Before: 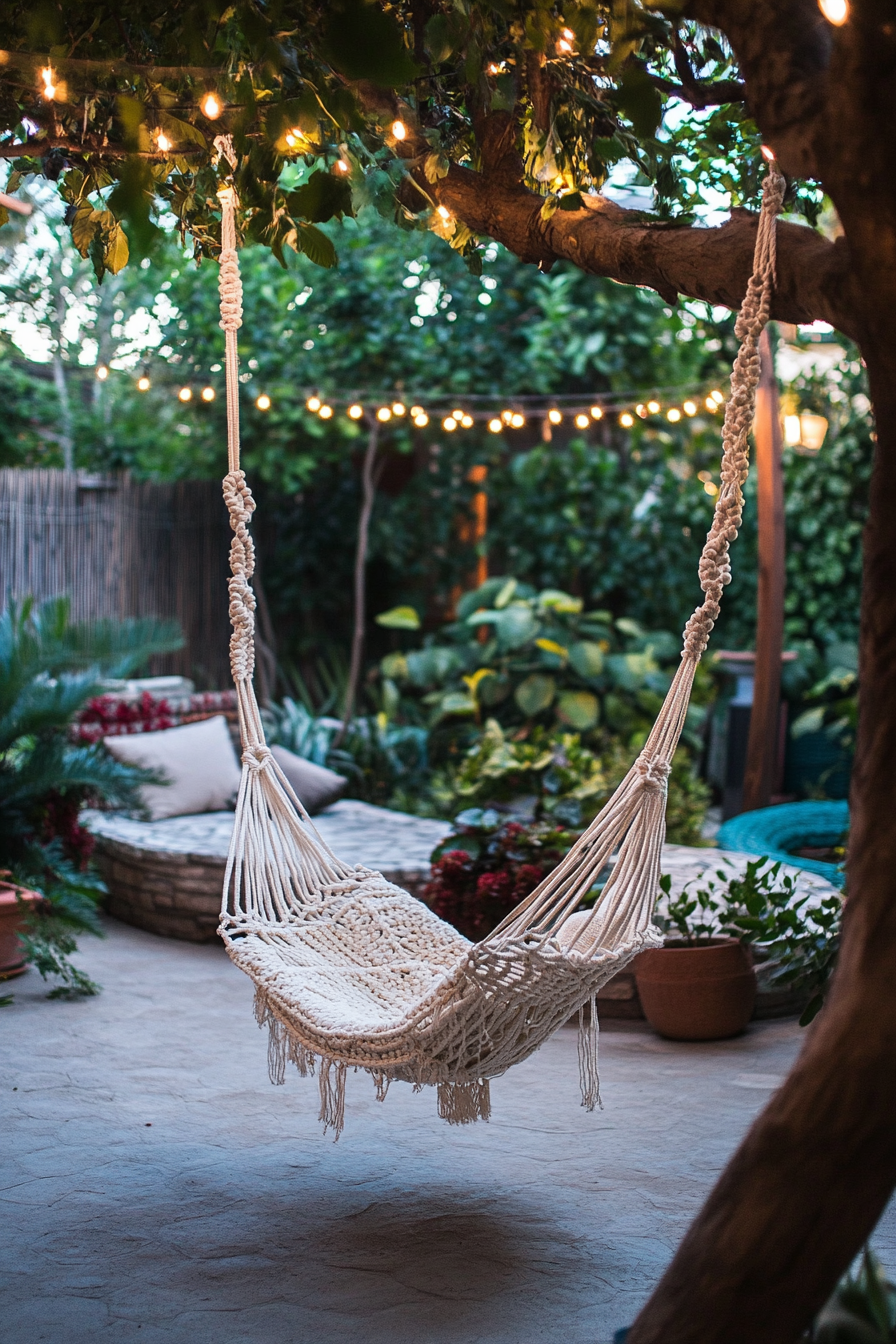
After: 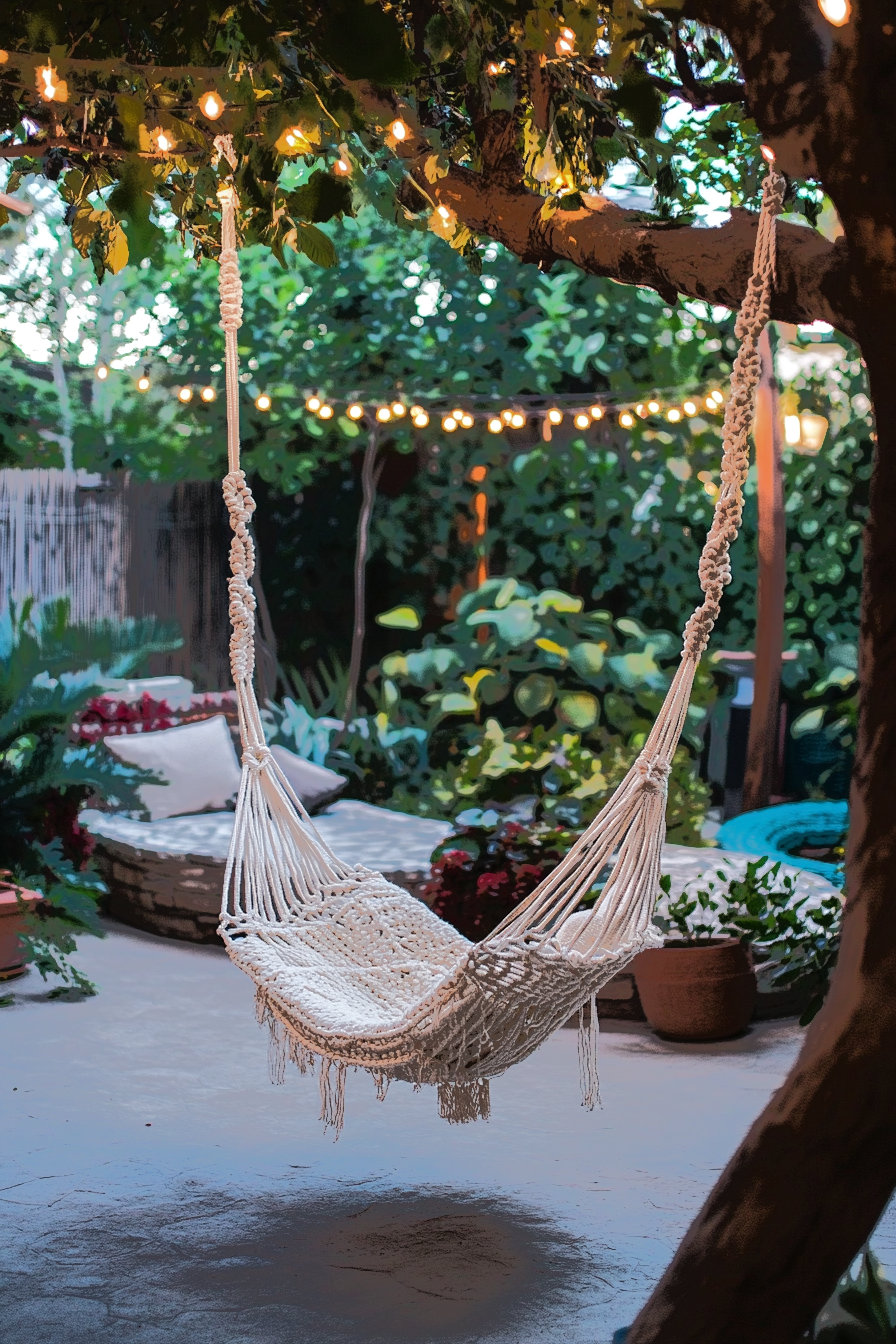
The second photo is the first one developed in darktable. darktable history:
tone equalizer: -7 EV -0.634 EV, -6 EV 1.04 EV, -5 EV -0.439 EV, -4 EV 0.462 EV, -3 EV 0.421 EV, -2 EV 0.17 EV, -1 EV -0.148 EV, +0 EV -0.362 EV, edges refinement/feathering 500, mask exposure compensation -1.57 EV, preserve details no
